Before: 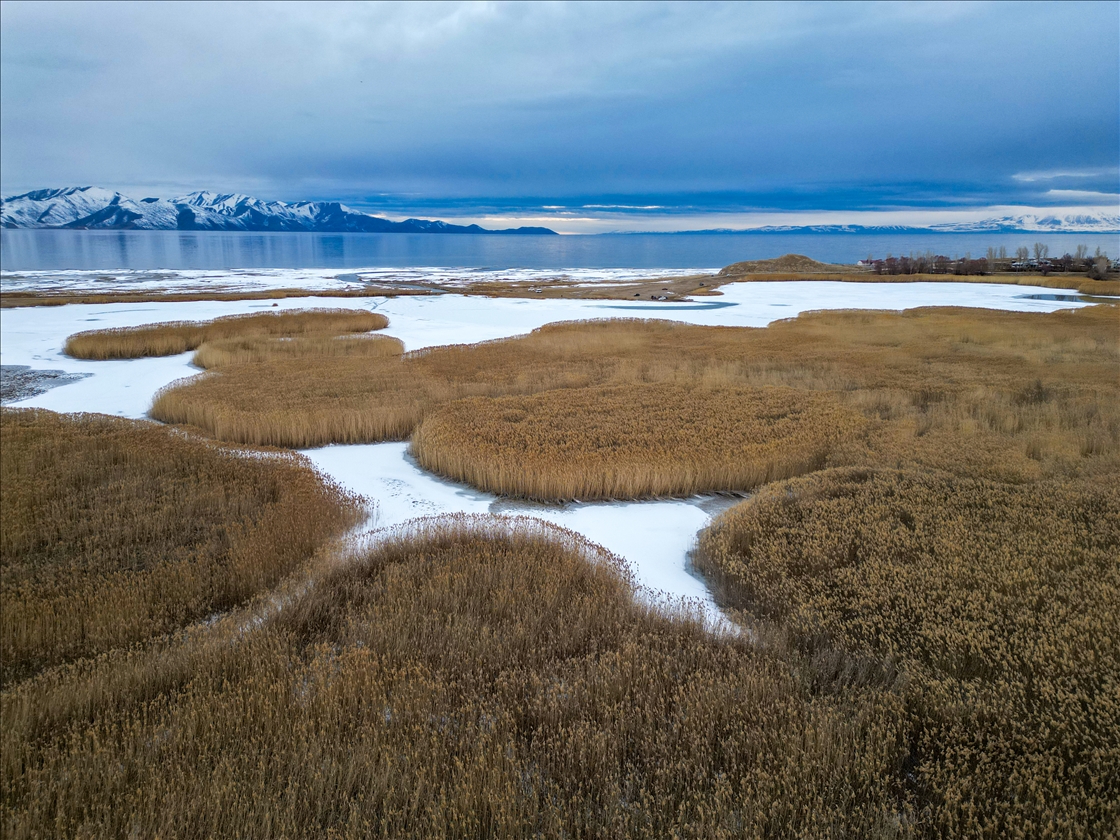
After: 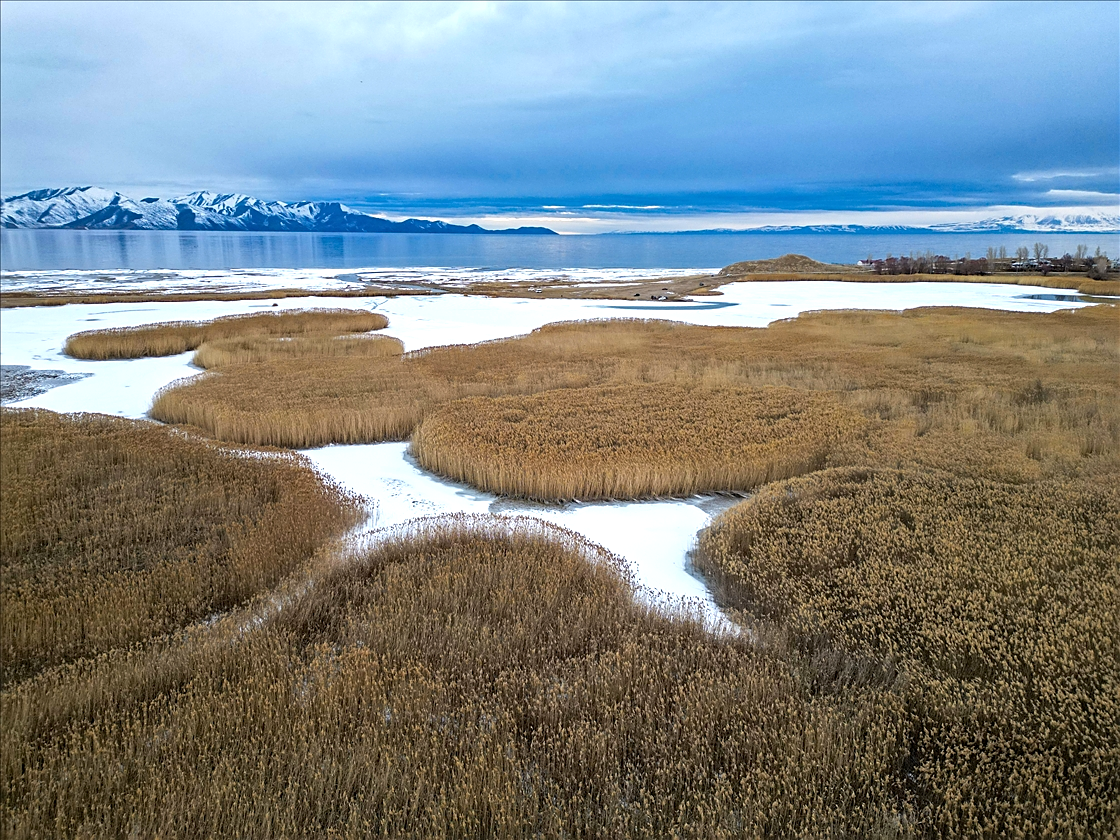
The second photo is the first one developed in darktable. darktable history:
sharpen: on, module defaults
exposure: black level correction 0, exposure 0.4 EV, compensate exposure bias true, compensate highlight preservation false
